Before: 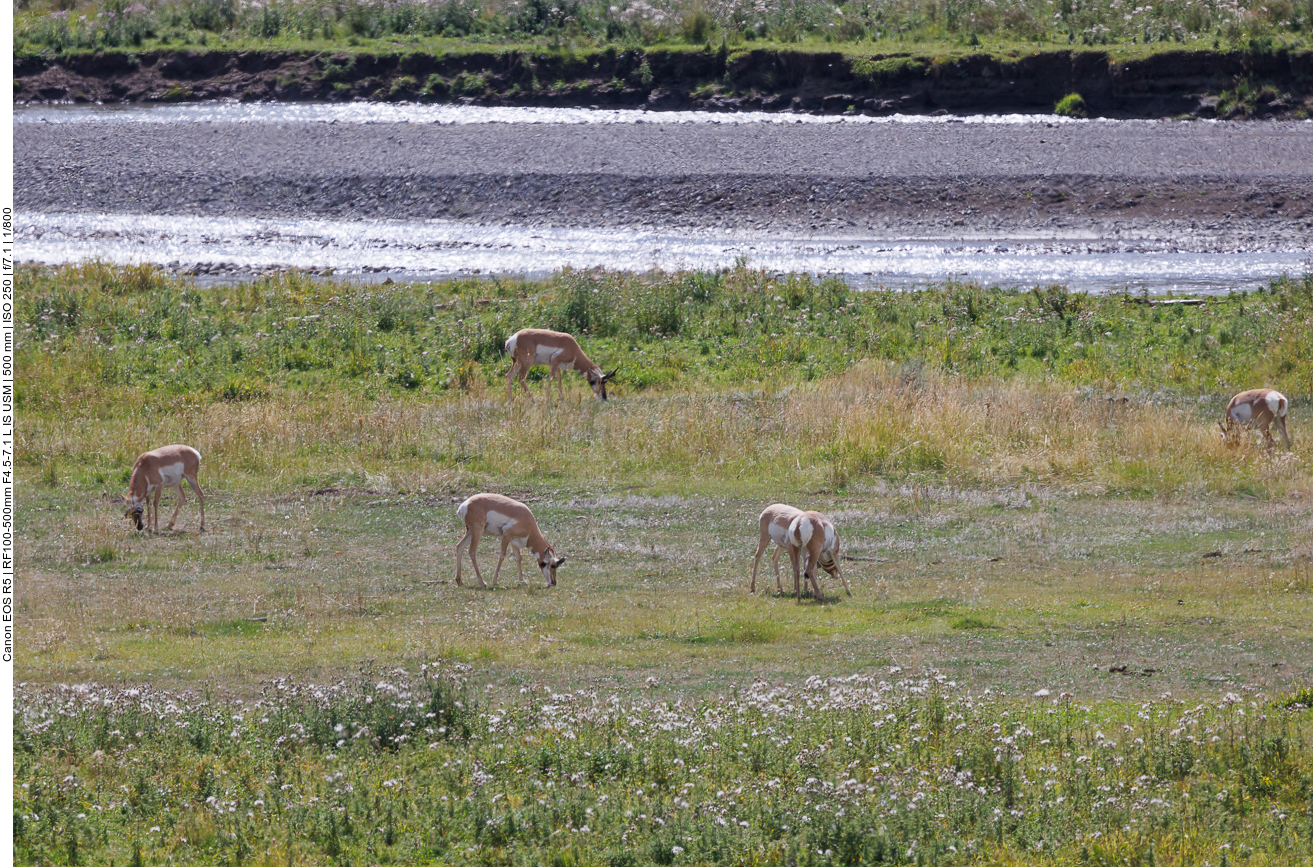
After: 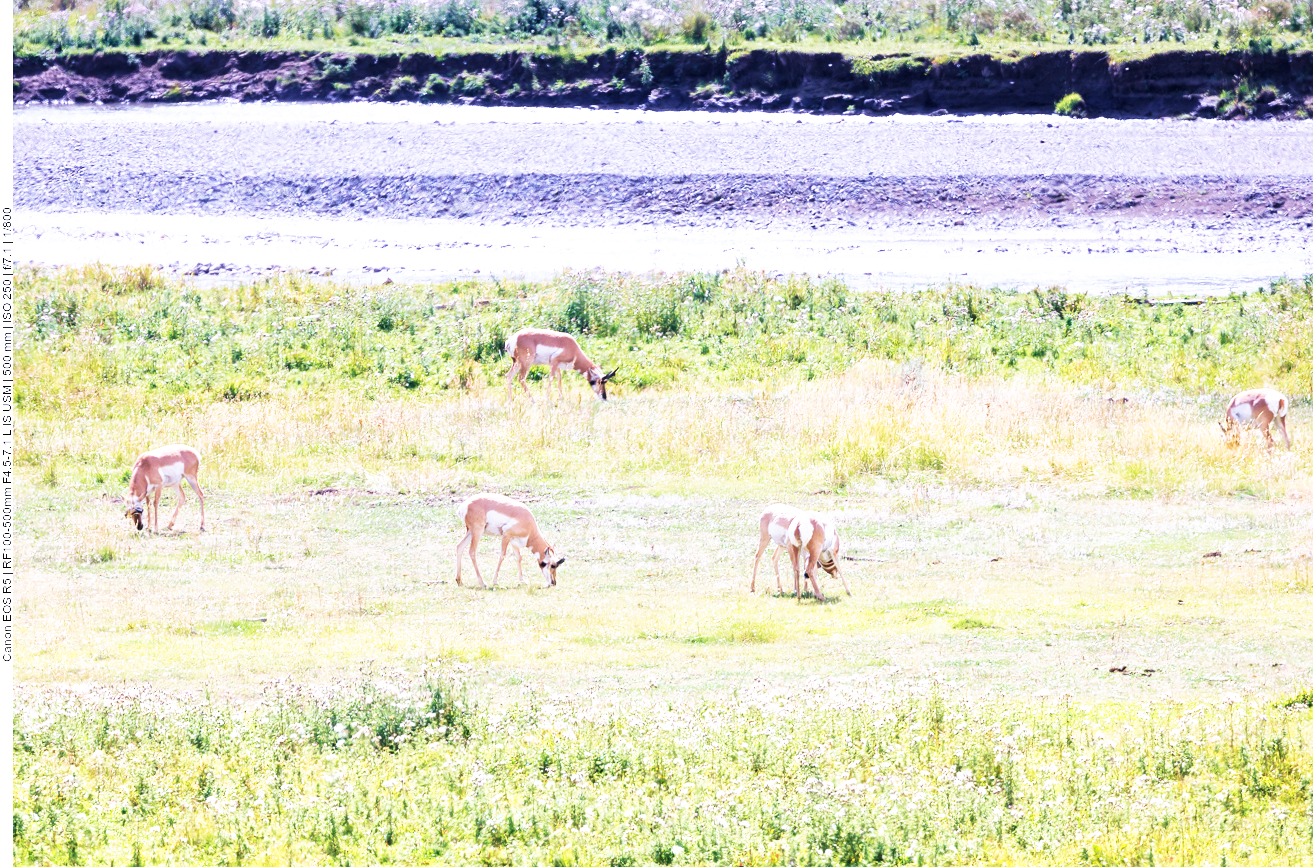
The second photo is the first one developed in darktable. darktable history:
graduated density: hue 238.83°, saturation 50%
exposure: black level correction 0, exposure 1.3 EV, compensate exposure bias true, compensate highlight preservation false
base curve: curves: ch0 [(0, 0) (0.007, 0.004) (0.027, 0.03) (0.046, 0.07) (0.207, 0.54) (0.442, 0.872) (0.673, 0.972) (1, 1)], preserve colors none
velvia: on, module defaults
